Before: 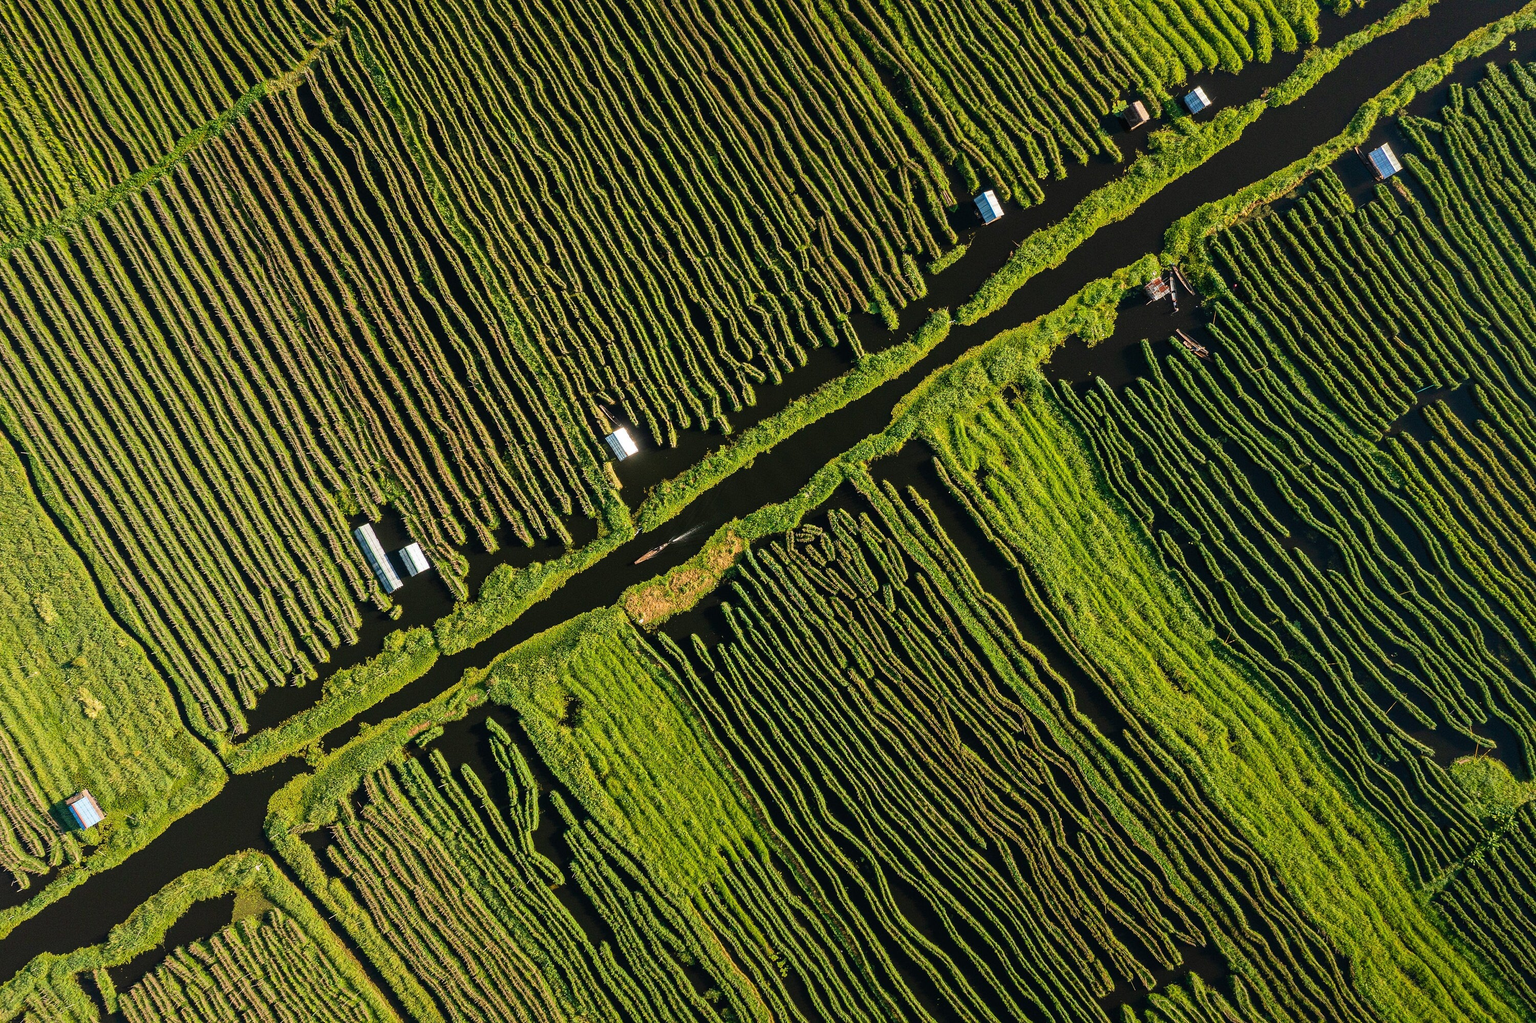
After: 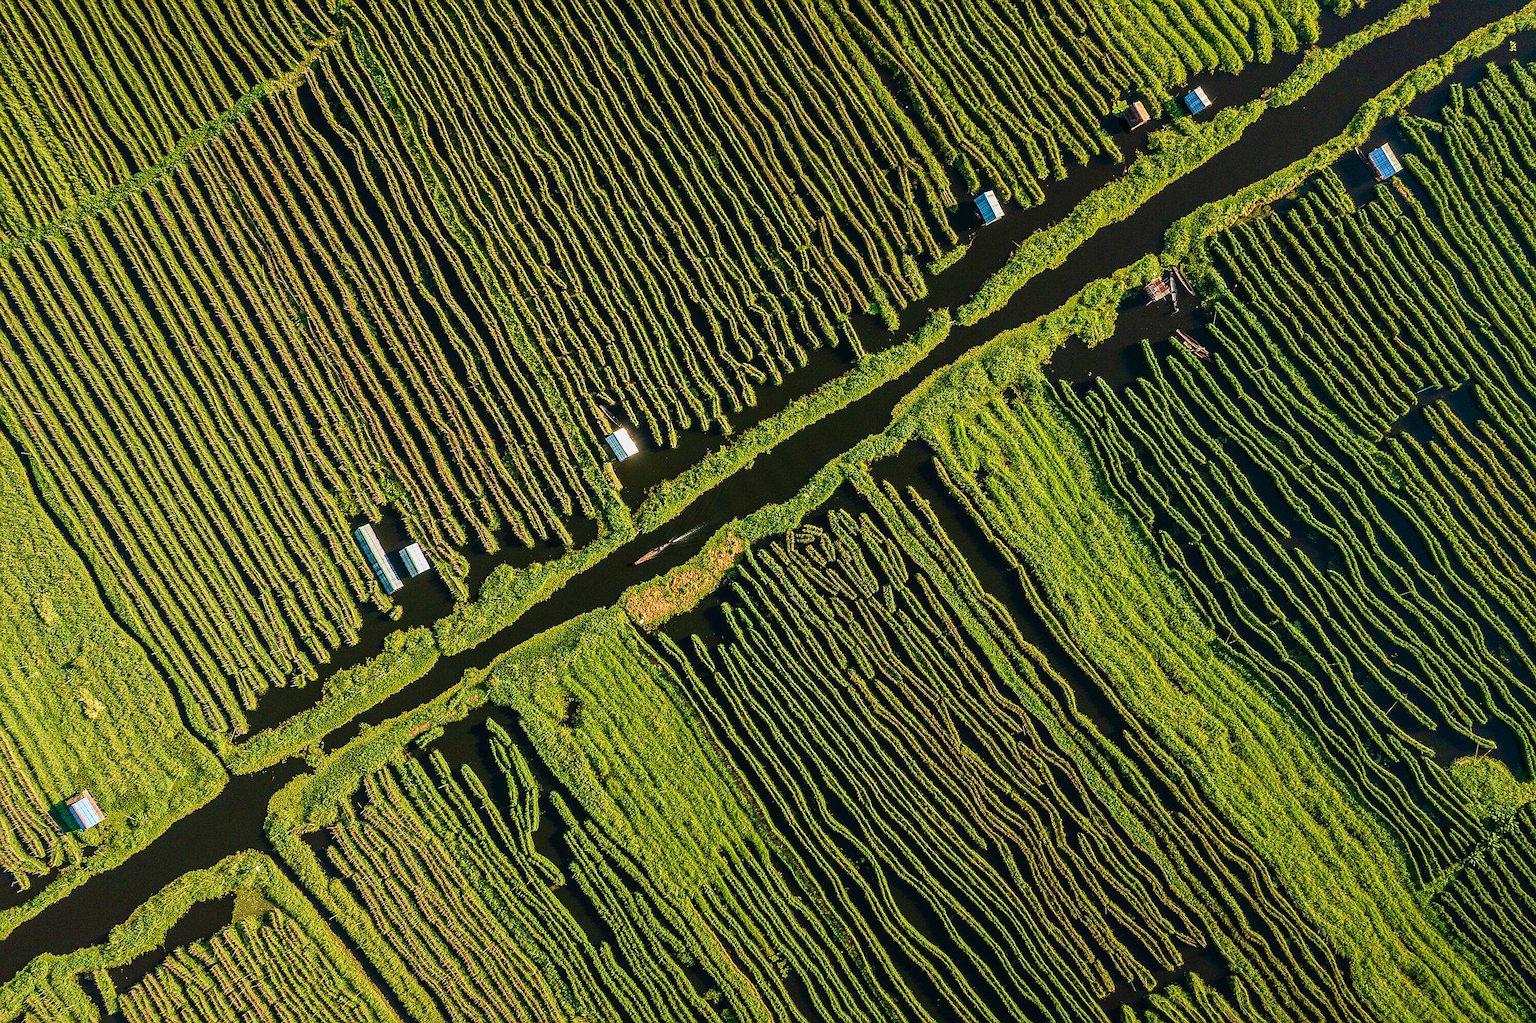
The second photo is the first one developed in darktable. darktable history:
local contrast: on, module defaults
sharpen: on, module defaults
velvia: strength 74.64%
